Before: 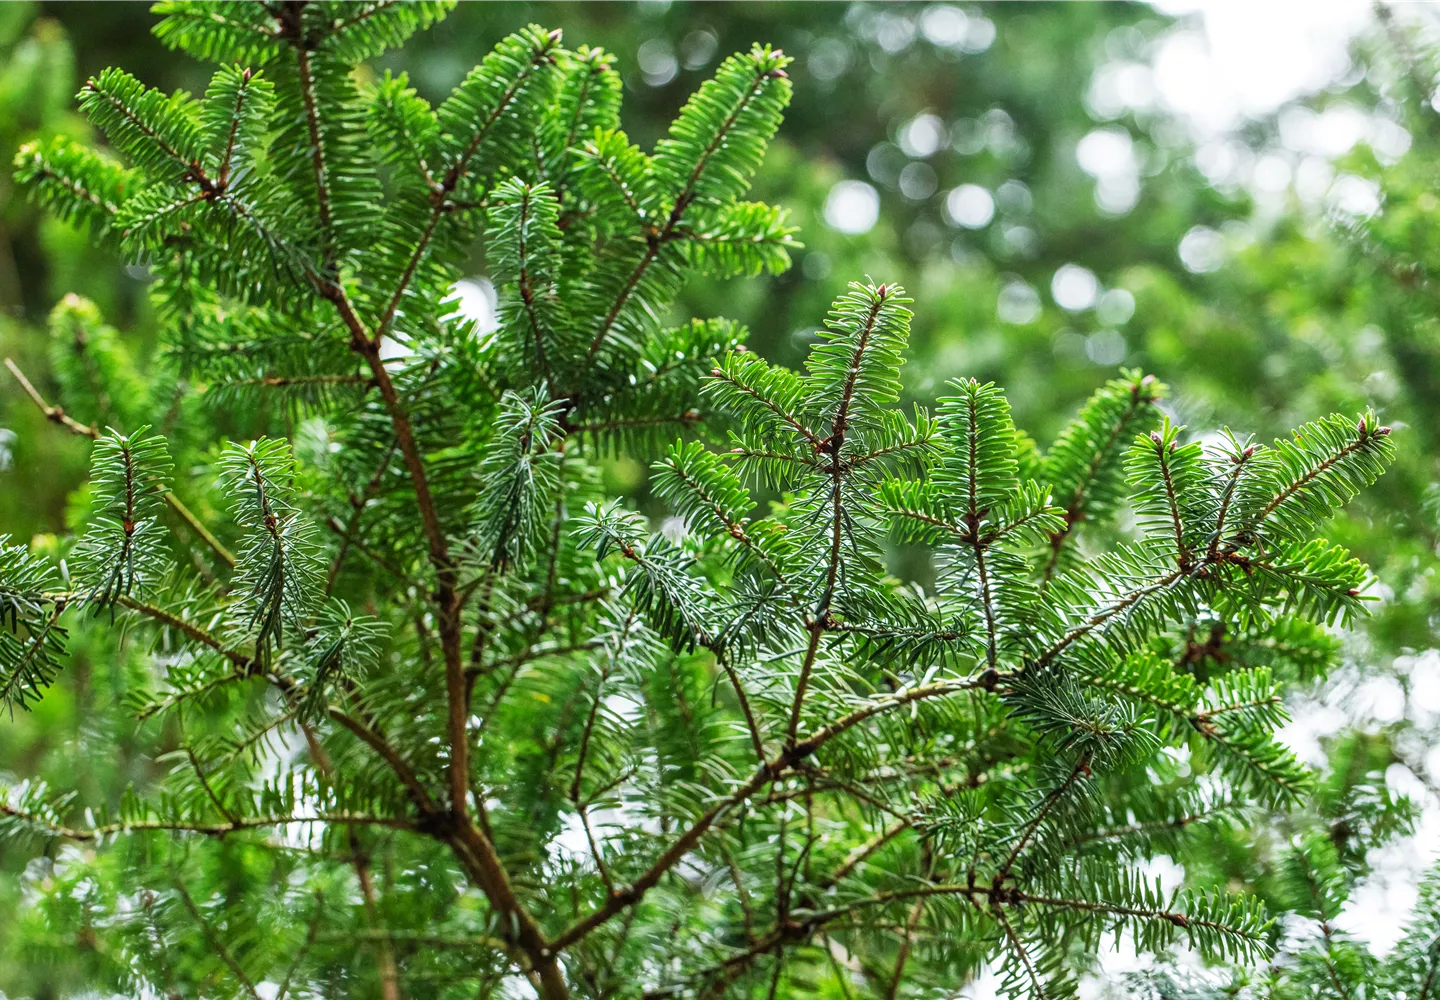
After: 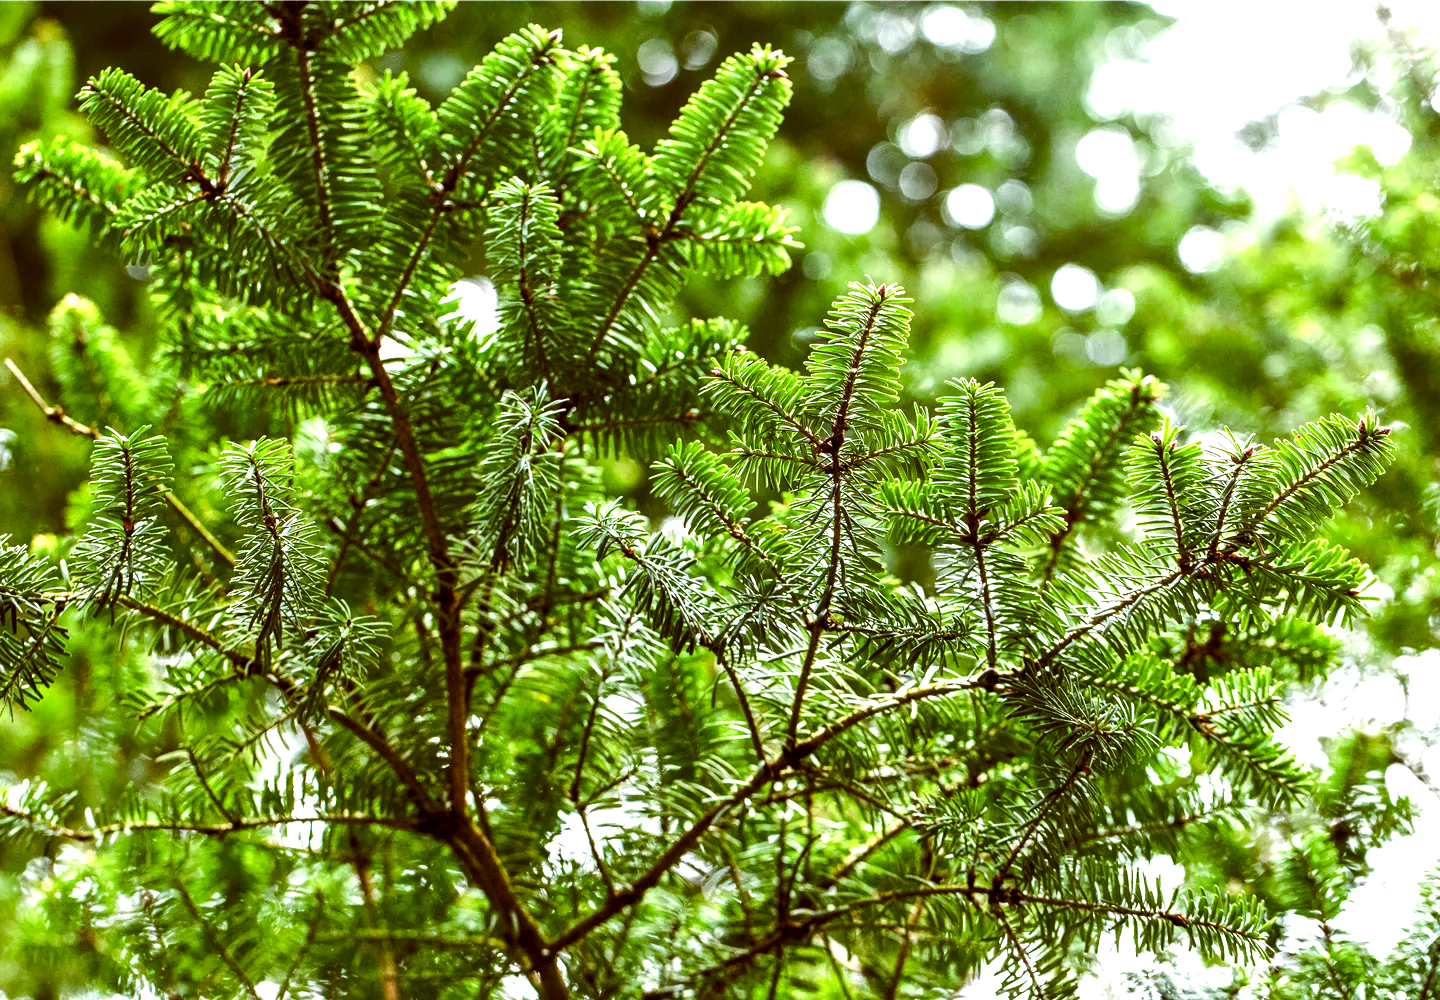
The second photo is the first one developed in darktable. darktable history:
color balance rgb: highlights gain › luminance 17.939%, global offset › chroma 0.399%, global offset › hue 33.66°, linear chroma grading › global chroma 9.098%, perceptual saturation grading › global saturation 20%, perceptual saturation grading › highlights -48.918%, perceptual saturation grading › shadows 24.887%, perceptual brilliance grading › highlights 17.197%, perceptual brilliance grading › mid-tones 31.551%, perceptual brilliance grading › shadows -30.867%
